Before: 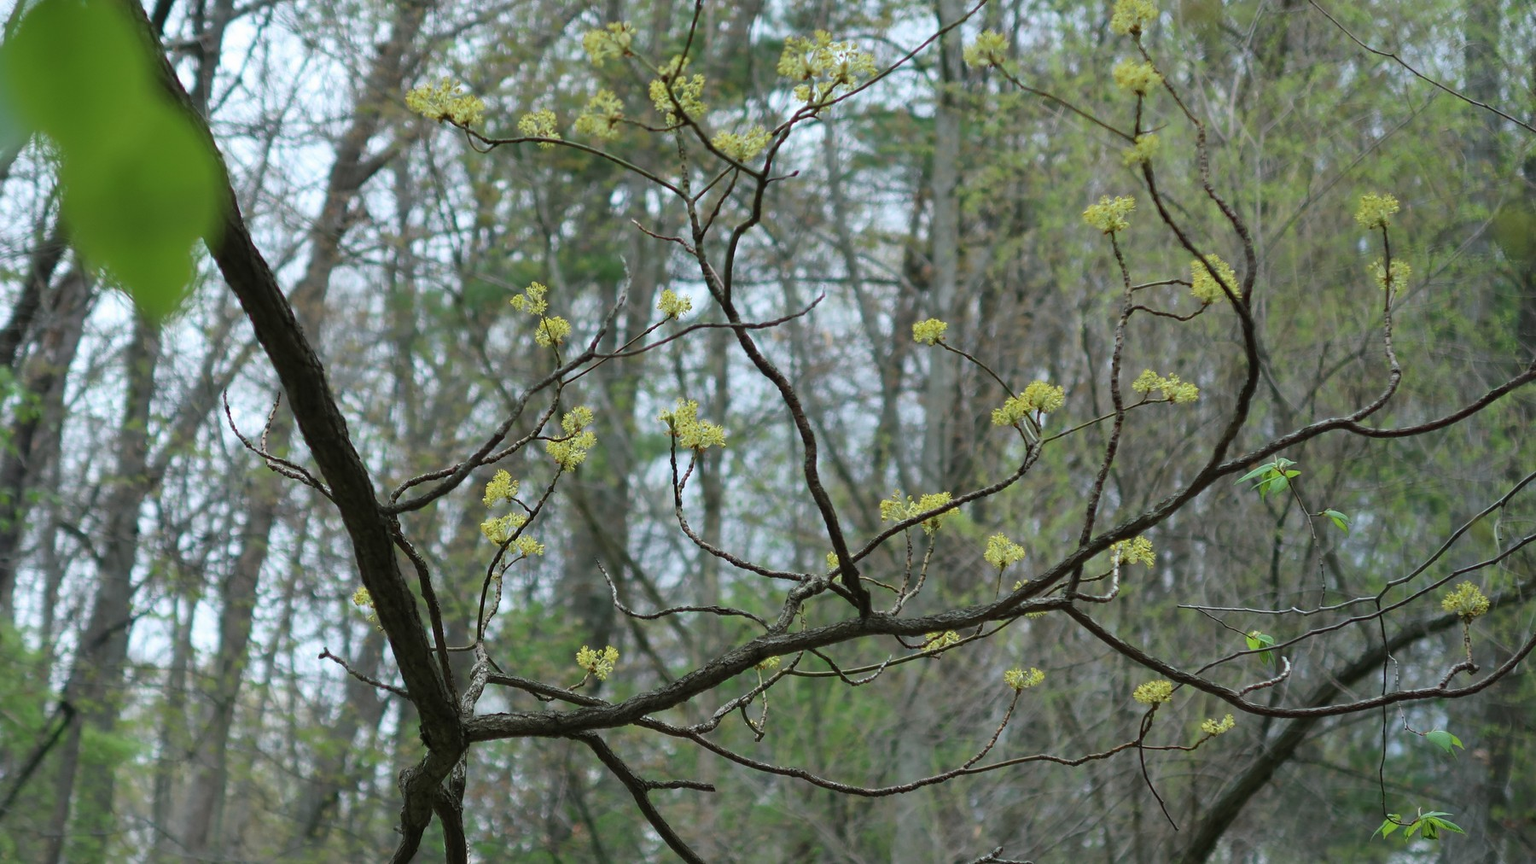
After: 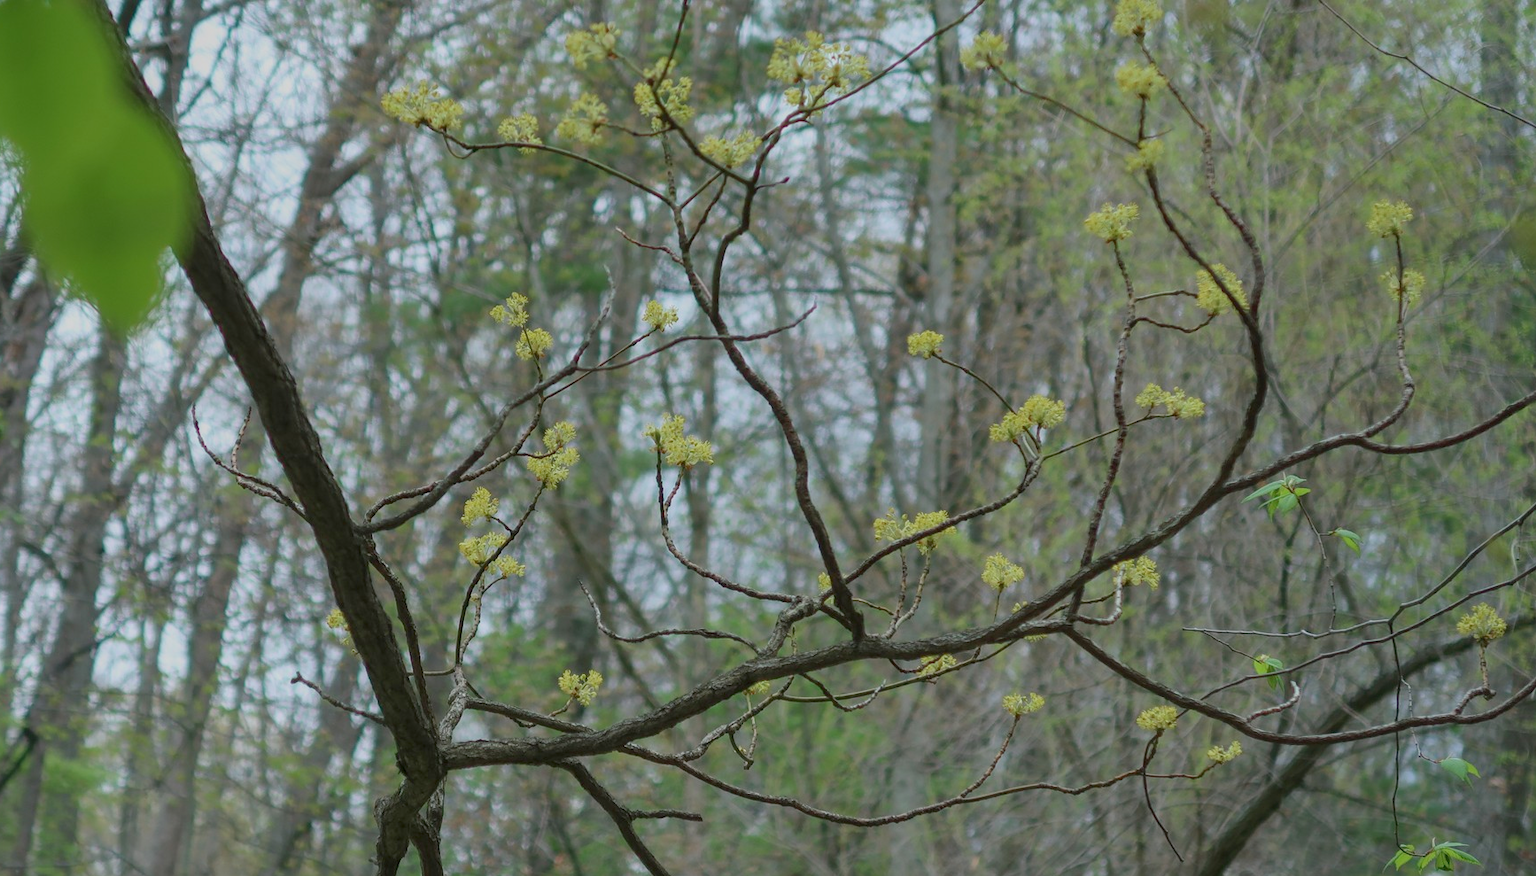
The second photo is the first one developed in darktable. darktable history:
color balance rgb: contrast -30%
local contrast: on, module defaults
crop and rotate: left 2.536%, right 1.107%, bottom 2.246%
tone equalizer: on, module defaults
